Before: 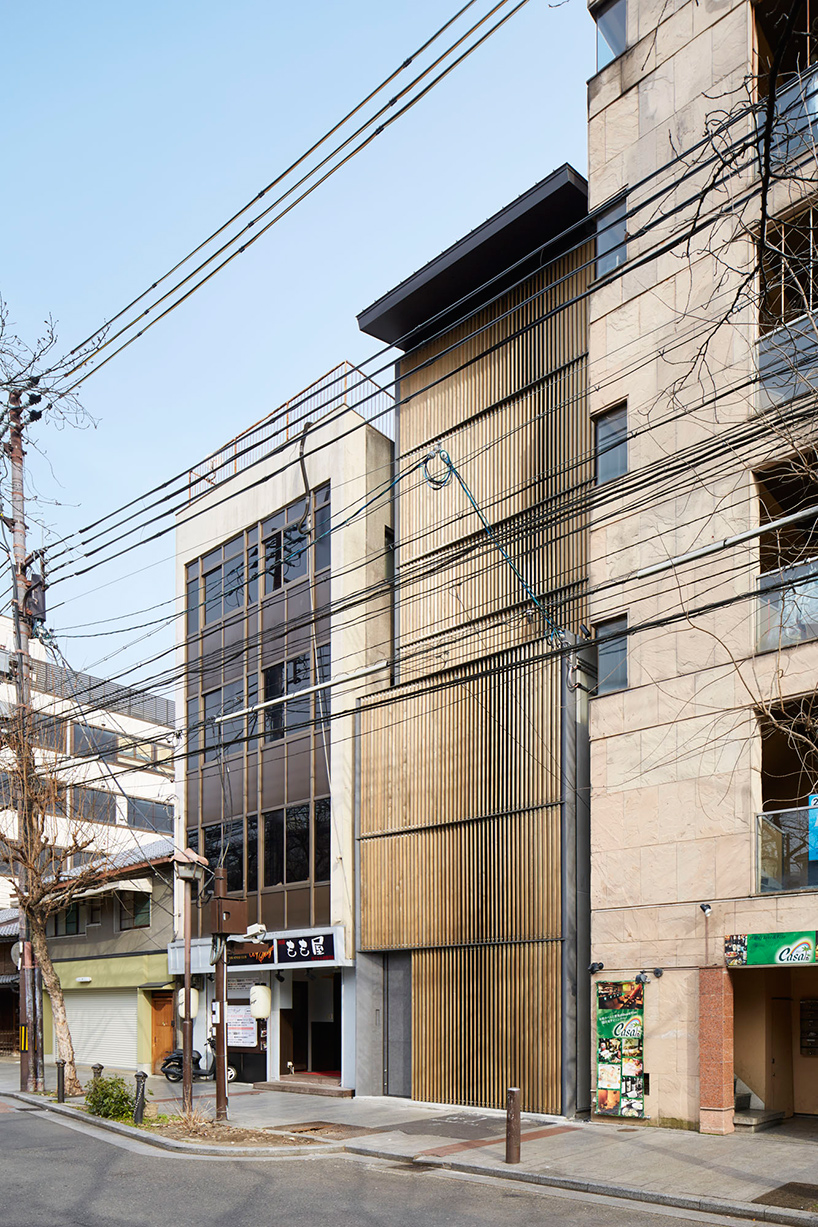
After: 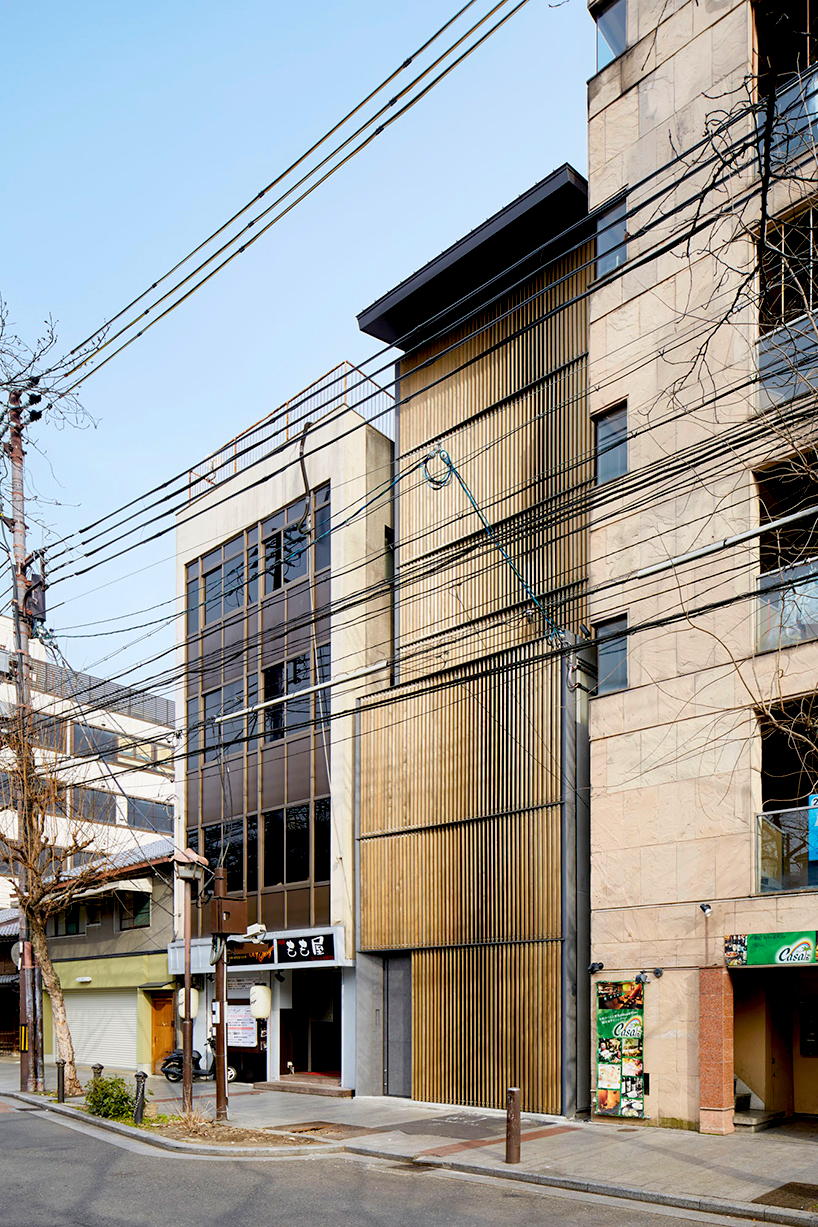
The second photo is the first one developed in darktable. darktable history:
exposure: black level correction 0.017, exposure -0.006 EV, compensate exposure bias true, compensate highlight preservation false
color balance rgb: perceptual saturation grading › global saturation 10.463%, global vibrance 14.719%
contrast equalizer: y [[0.5, 0.5, 0.472, 0.5, 0.5, 0.5], [0.5 ×6], [0.5 ×6], [0 ×6], [0 ×6]]
